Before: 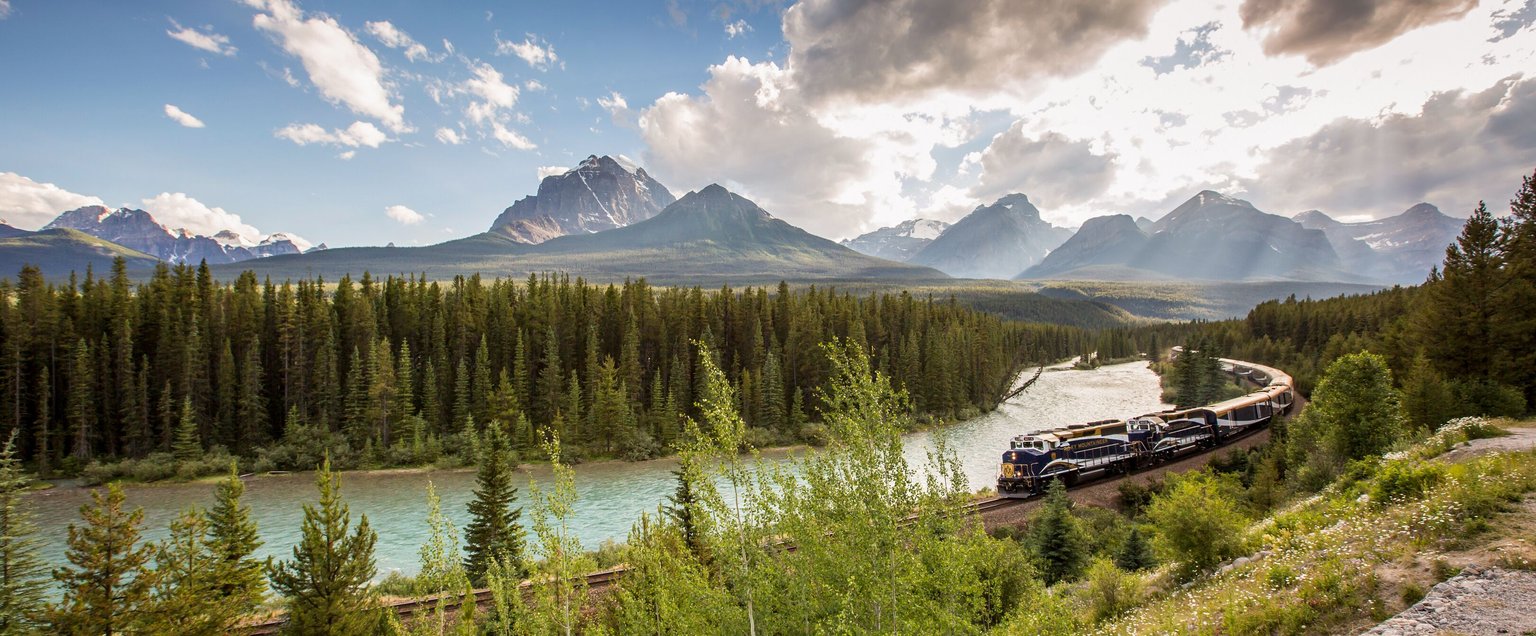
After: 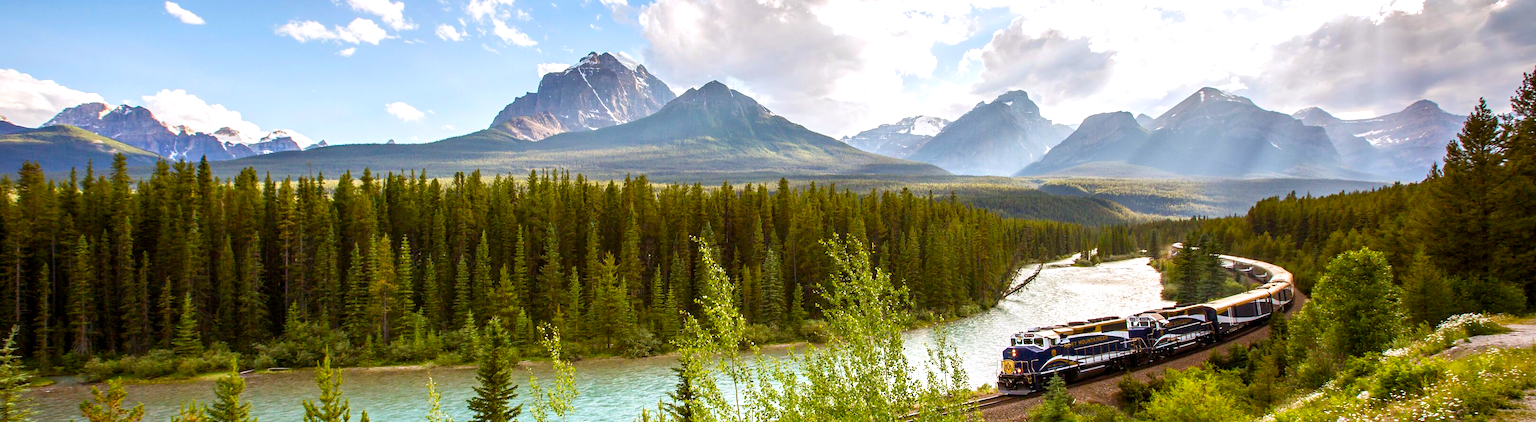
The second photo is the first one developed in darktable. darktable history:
color balance rgb: highlights gain › luminance 16.835%, highlights gain › chroma 2.934%, highlights gain › hue 258.41°, linear chroma grading › global chroma 14.595%, perceptual saturation grading › global saturation 20%, perceptual saturation grading › highlights -25.899%, perceptual saturation grading › shadows 25.101%, global vibrance 20%
crop: top 16.297%, bottom 16.699%
levels: levels [0, 0.476, 0.951]
